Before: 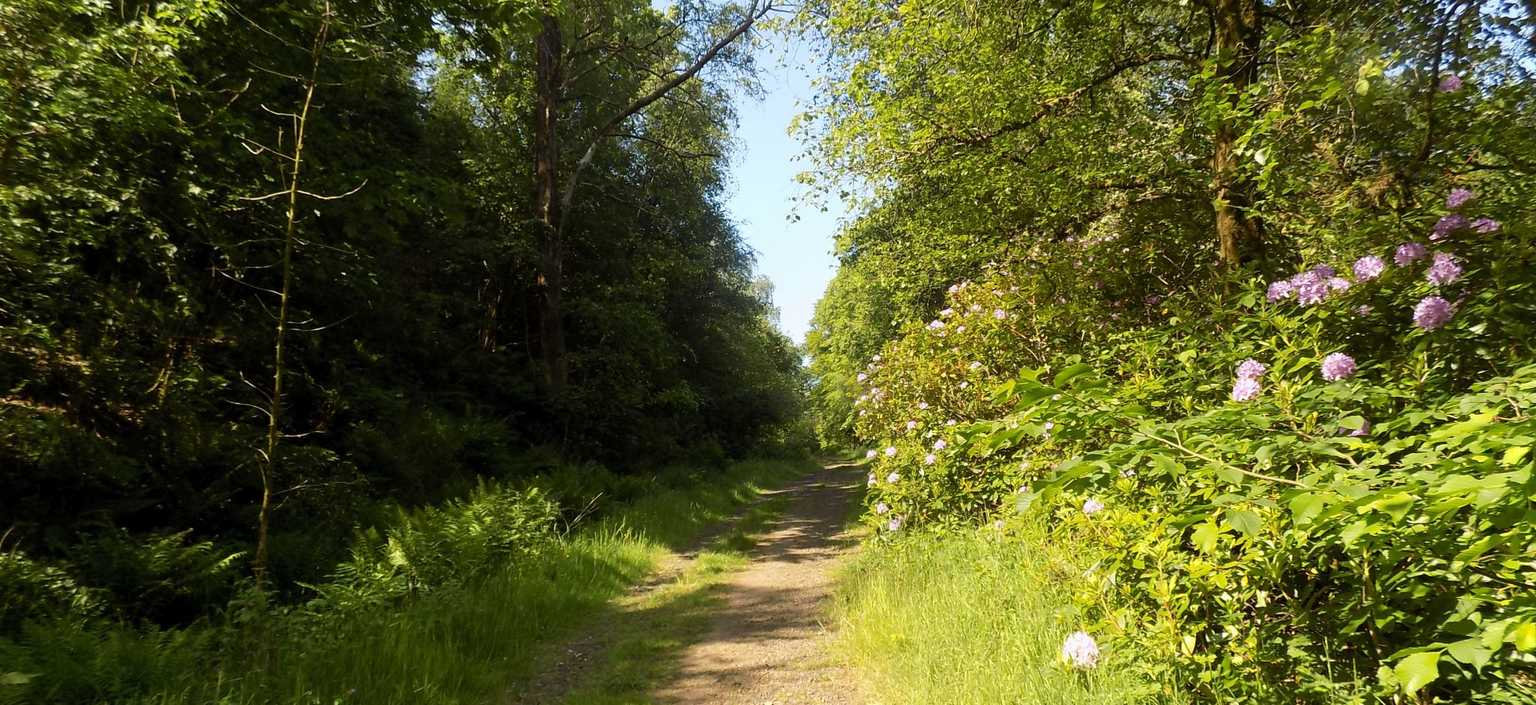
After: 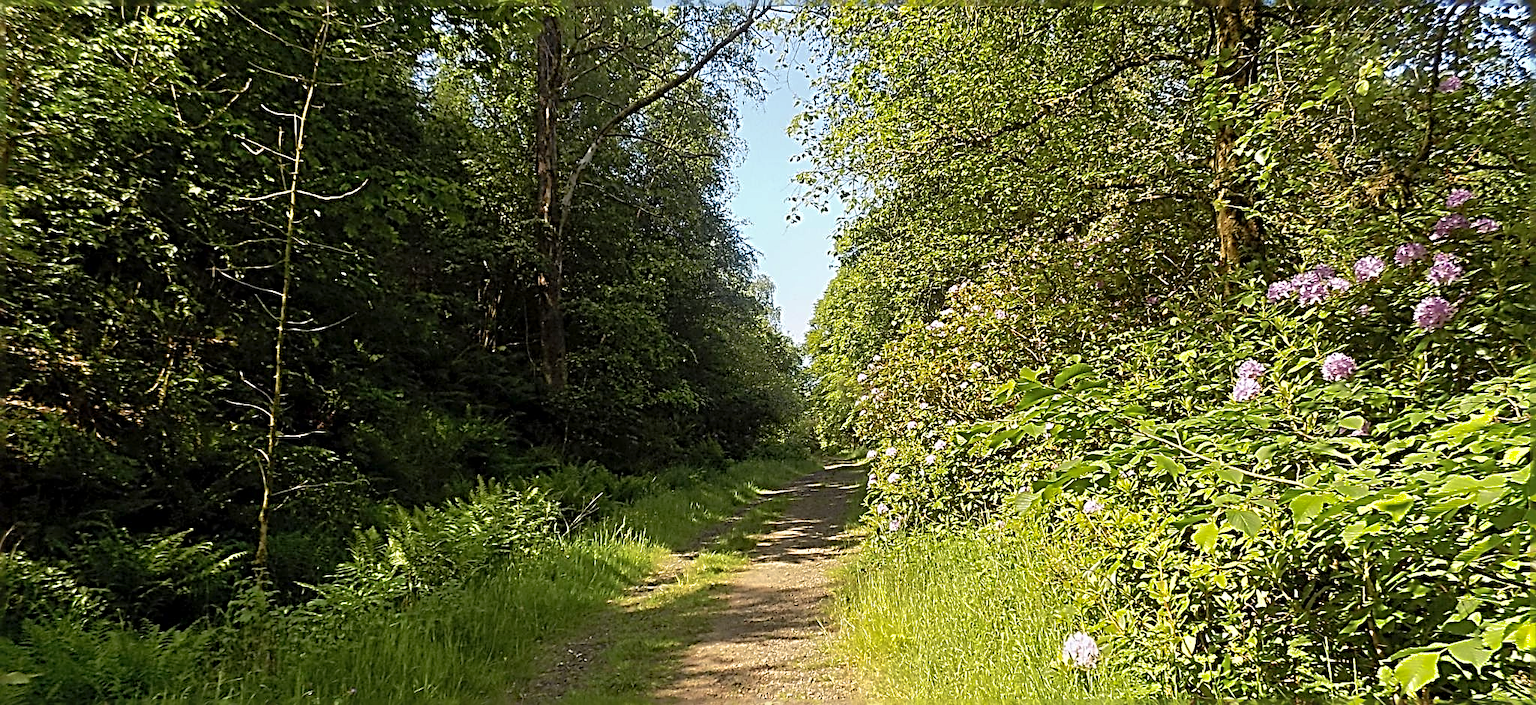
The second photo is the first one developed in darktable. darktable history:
shadows and highlights: on, module defaults
sharpen: radius 3.158, amount 1.731
contrast brightness saturation: saturation -0.05
